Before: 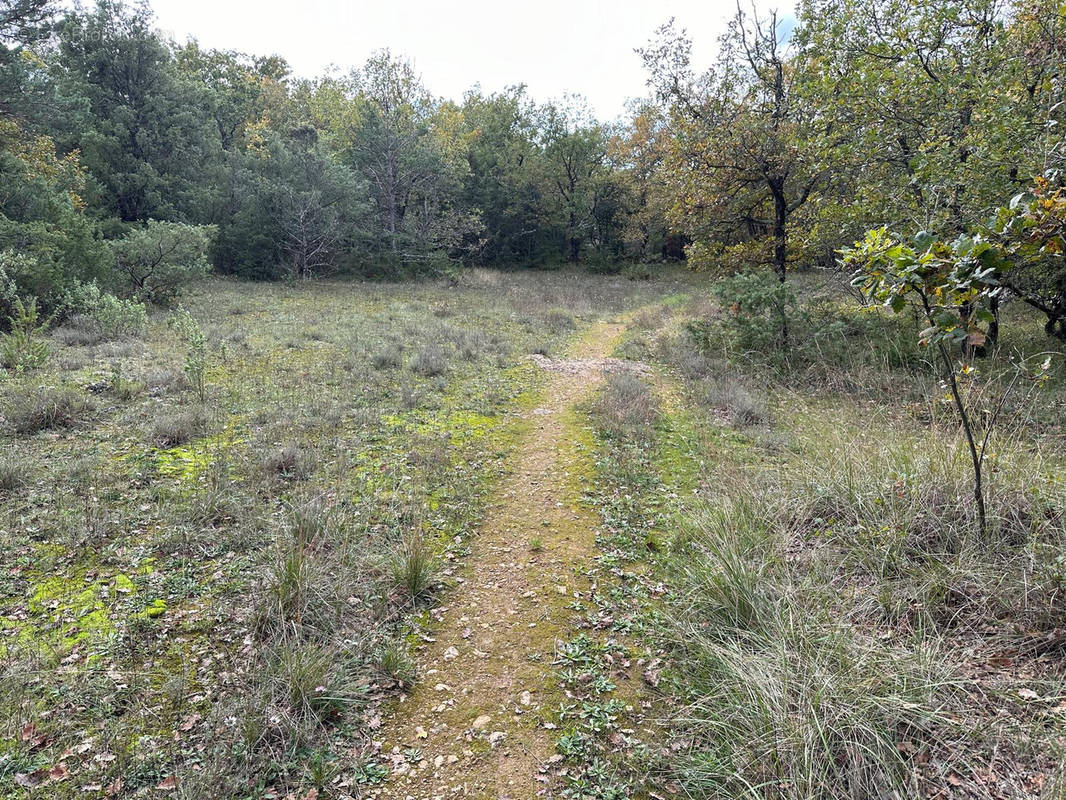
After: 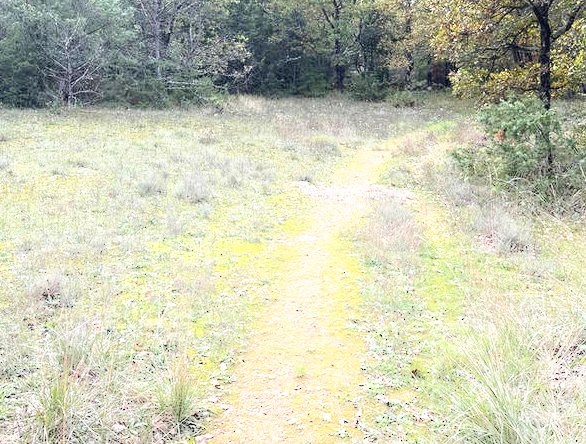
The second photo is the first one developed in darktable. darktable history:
base curve: curves: ch0 [(0, 0) (0.495, 0.917) (1, 1)], preserve colors none
crop and rotate: left 22.106%, top 21.731%, right 22.832%, bottom 22.673%
shadows and highlights: shadows -55.57, highlights 85.74, soften with gaussian
